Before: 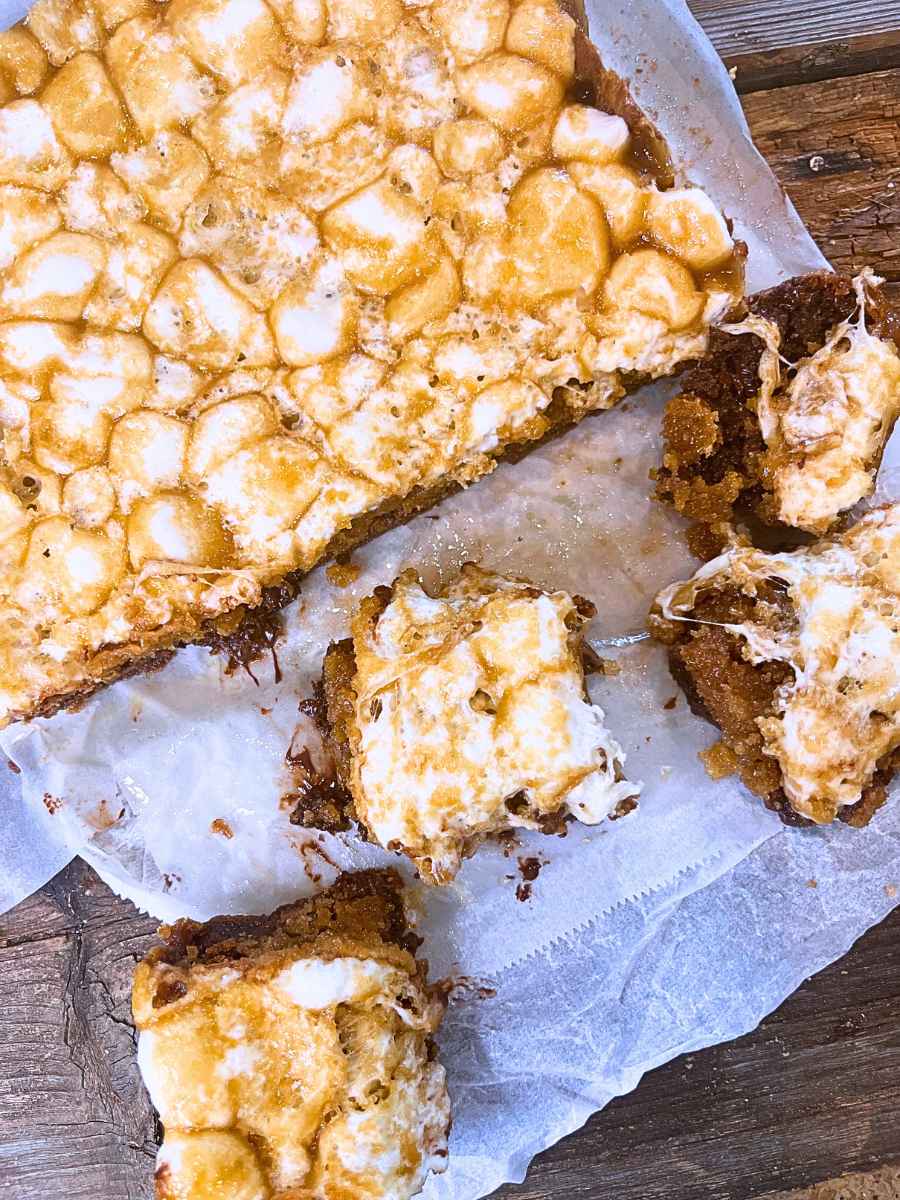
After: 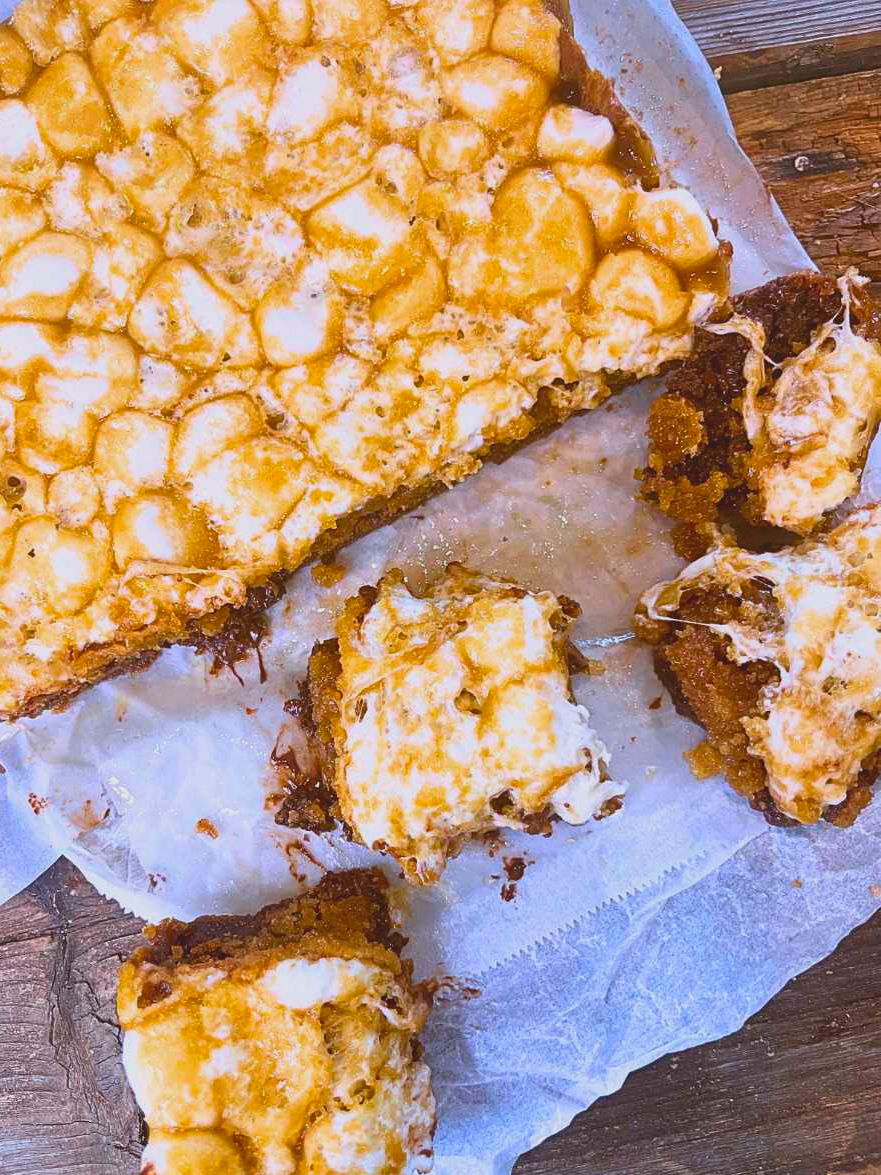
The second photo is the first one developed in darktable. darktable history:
white balance: red 0.988, blue 1.017
lowpass: radius 0.1, contrast 0.85, saturation 1.1, unbound 0
color balance rgb: shadows lift › chroma 2%, shadows lift › hue 50°, power › hue 60°, highlights gain › chroma 1%, highlights gain › hue 60°, global offset › luminance 0.25%, global vibrance 30%
crop: left 1.743%, right 0.268%, bottom 2.011%
